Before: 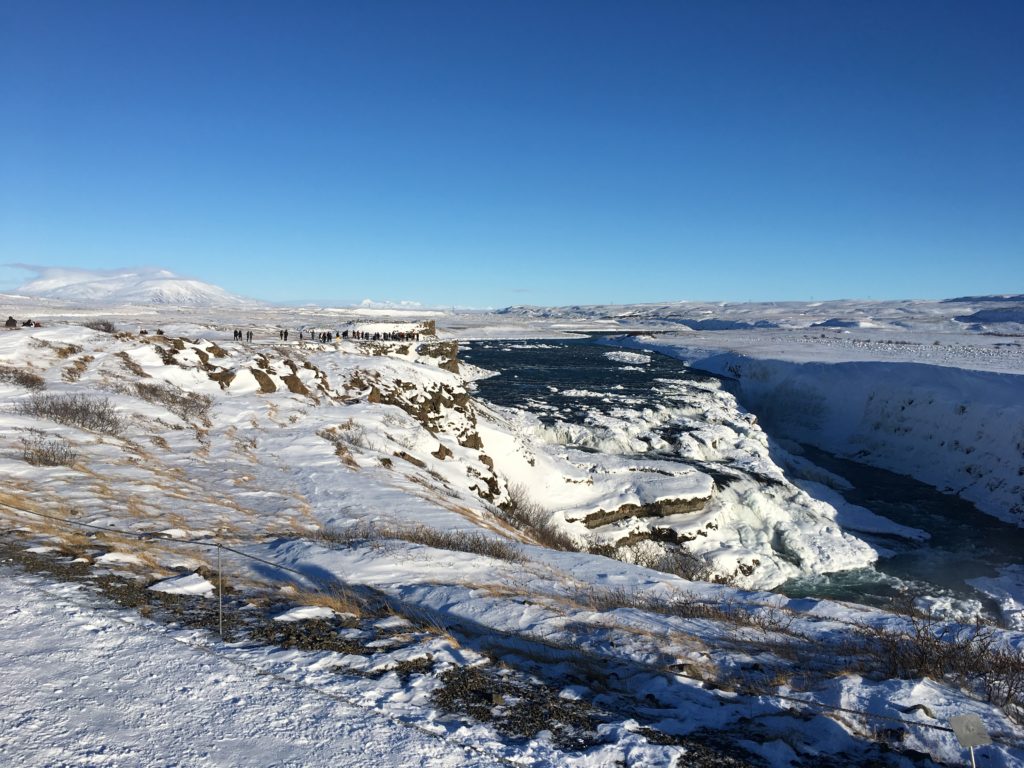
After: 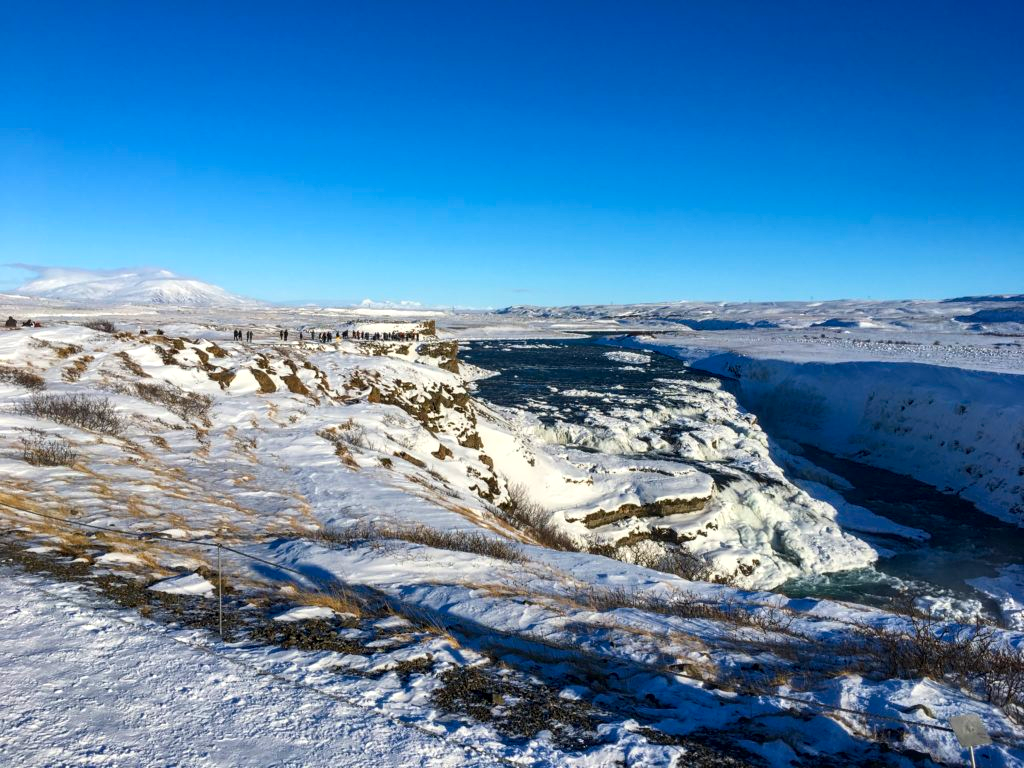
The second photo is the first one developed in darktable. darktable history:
color balance rgb: perceptual saturation grading › global saturation 10%, global vibrance 10%
contrast brightness saturation: contrast 0.09, saturation 0.28
local contrast: on, module defaults
